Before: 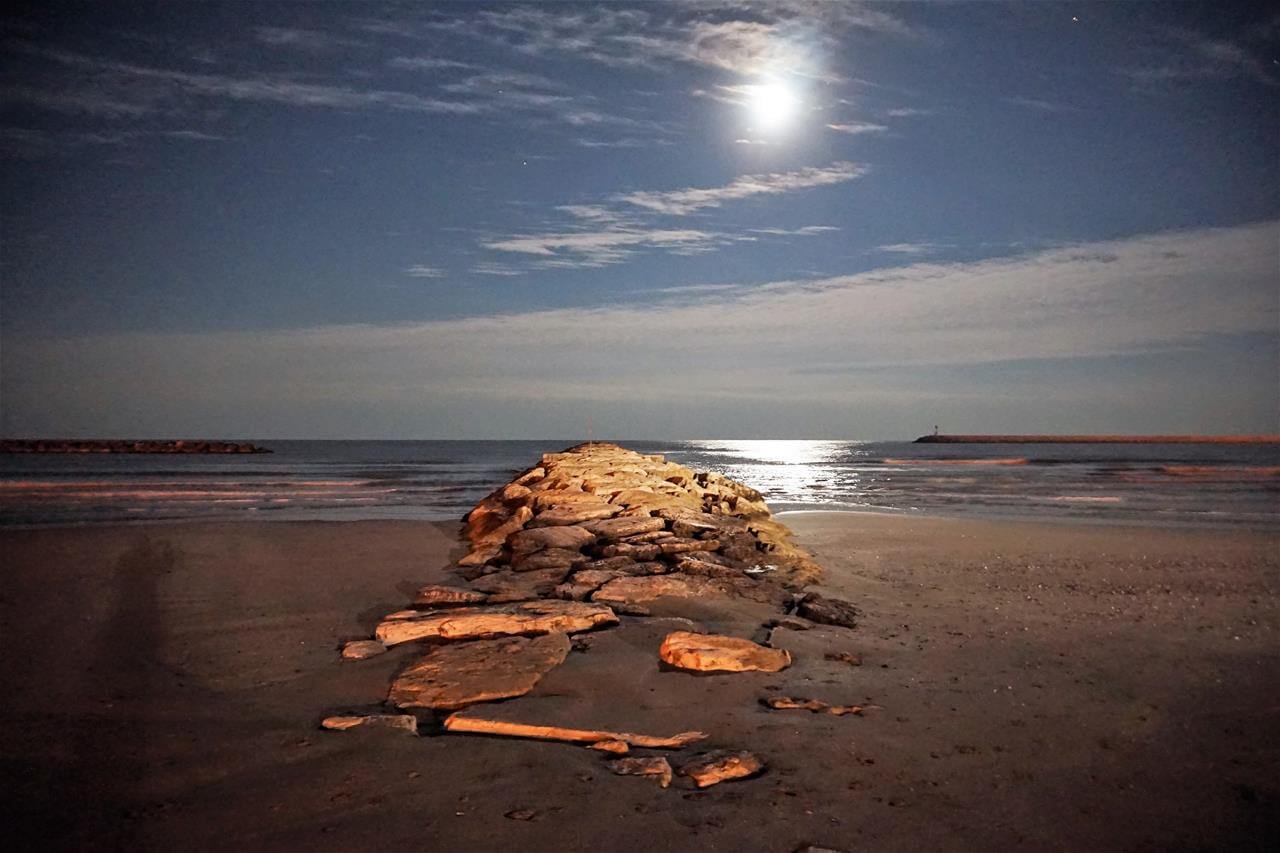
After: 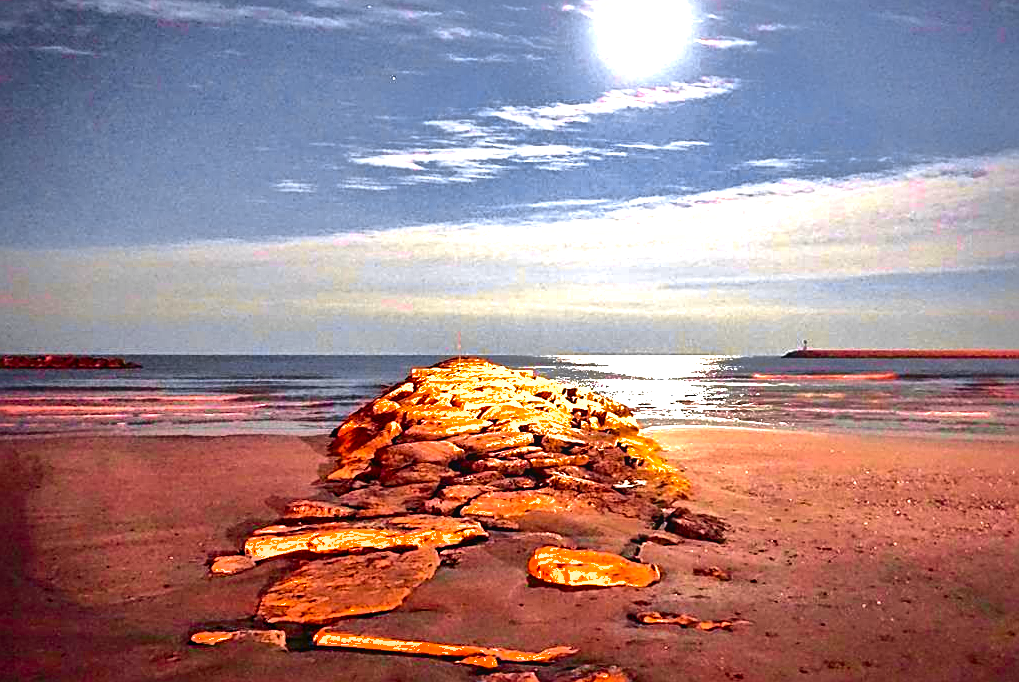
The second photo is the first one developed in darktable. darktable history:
tone equalizer: -8 EV -0.414 EV, -7 EV -0.425 EV, -6 EV -0.32 EV, -5 EV -0.218 EV, -3 EV 0.201 EV, -2 EV 0.307 EV, -1 EV 0.402 EV, +0 EV 0.414 EV, edges refinement/feathering 500, mask exposure compensation -1.57 EV, preserve details guided filter
tone curve: curves: ch0 [(0, 0.036) (0.119, 0.115) (0.466, 0.498) (0.715, 0.767) (0.817, 0.865) (1, 0.998)]; ch1 [(0, 0) (0.377, 0.424) (0.442, 0.491) (0.487, 0.498) (0.514, 0.512) (0.536, 0.577) (0.66, 0.724) (1, 1)]; ch2 [(0, 0) (0.38, 0.405) (0.463, 0.443) (0.492, 0.486) (0.526, 0.541) (0.578, 0.598) (1, 1)], color space Lab, independent channels, preserve colors none
exposure: black level correction 0, exposure 1.096 EV, compensate highlight preservation false
sharpen: on, module defaults
crop and rotate: left 10.307%, top 10.012%, right 10.074%, bottom 10.008%
color balance rgb: power › hue 62.98°, linear chroma grading › global chroma 15.389%, perceptual saturation grading › global saturation 19.784%, global vibrance 20%
local contrast: mode bilateral grid, contrast 20, coarseness 50, detail 149%, midtone range 0.2
shadows and highlights: shadows 39.29, highlights -59.85
